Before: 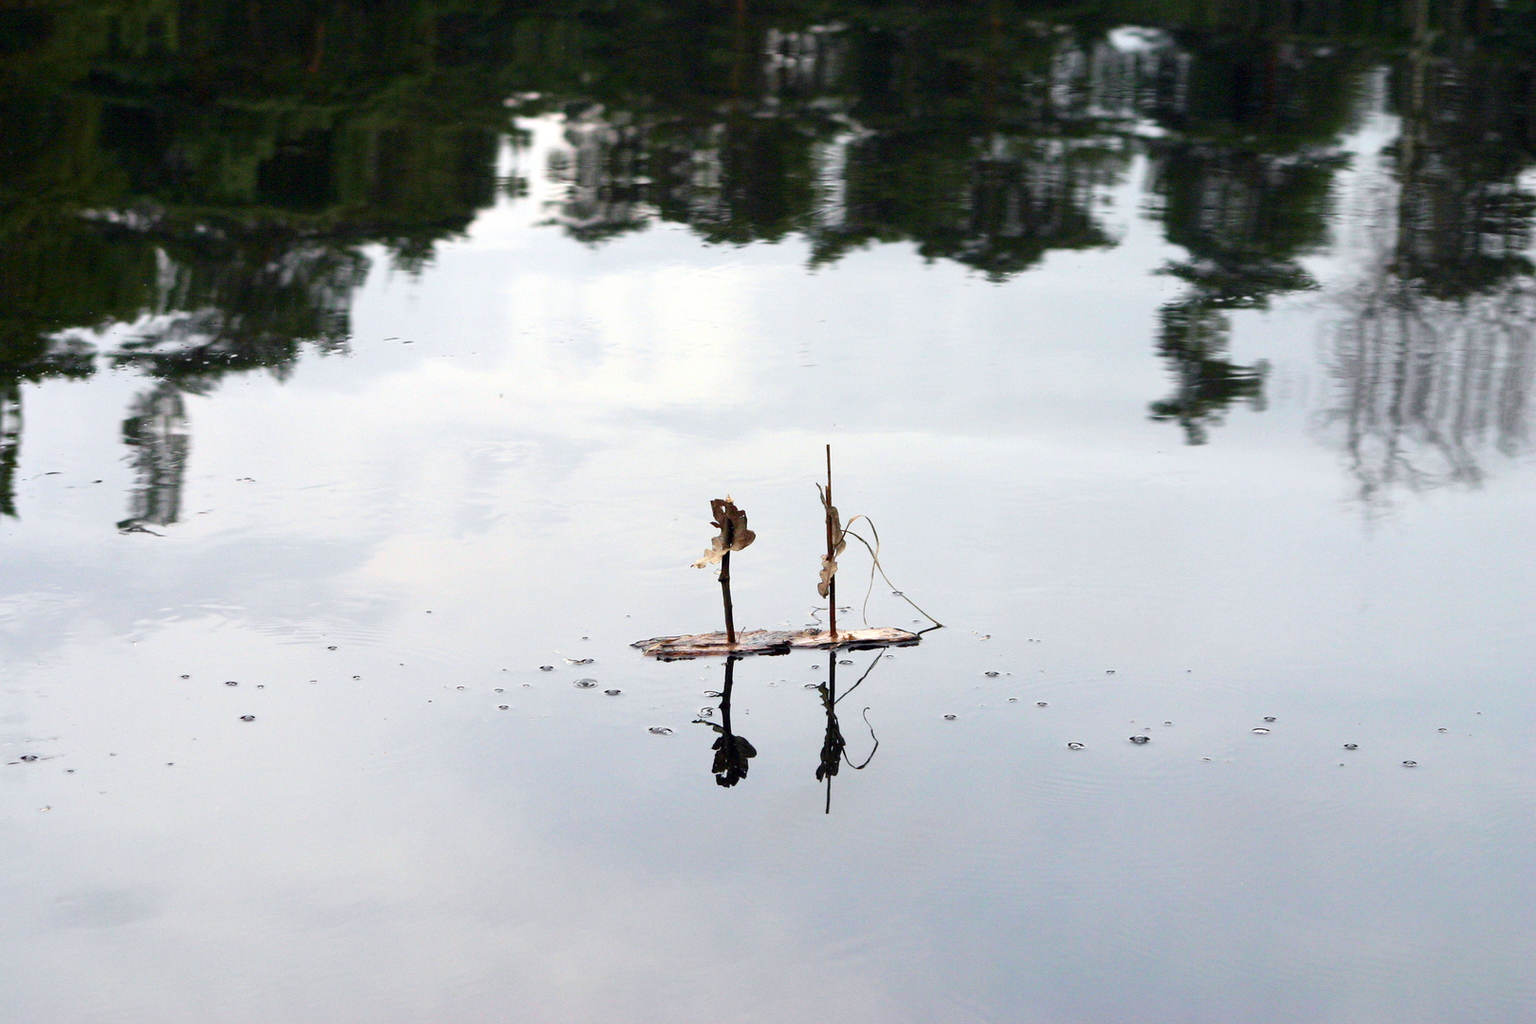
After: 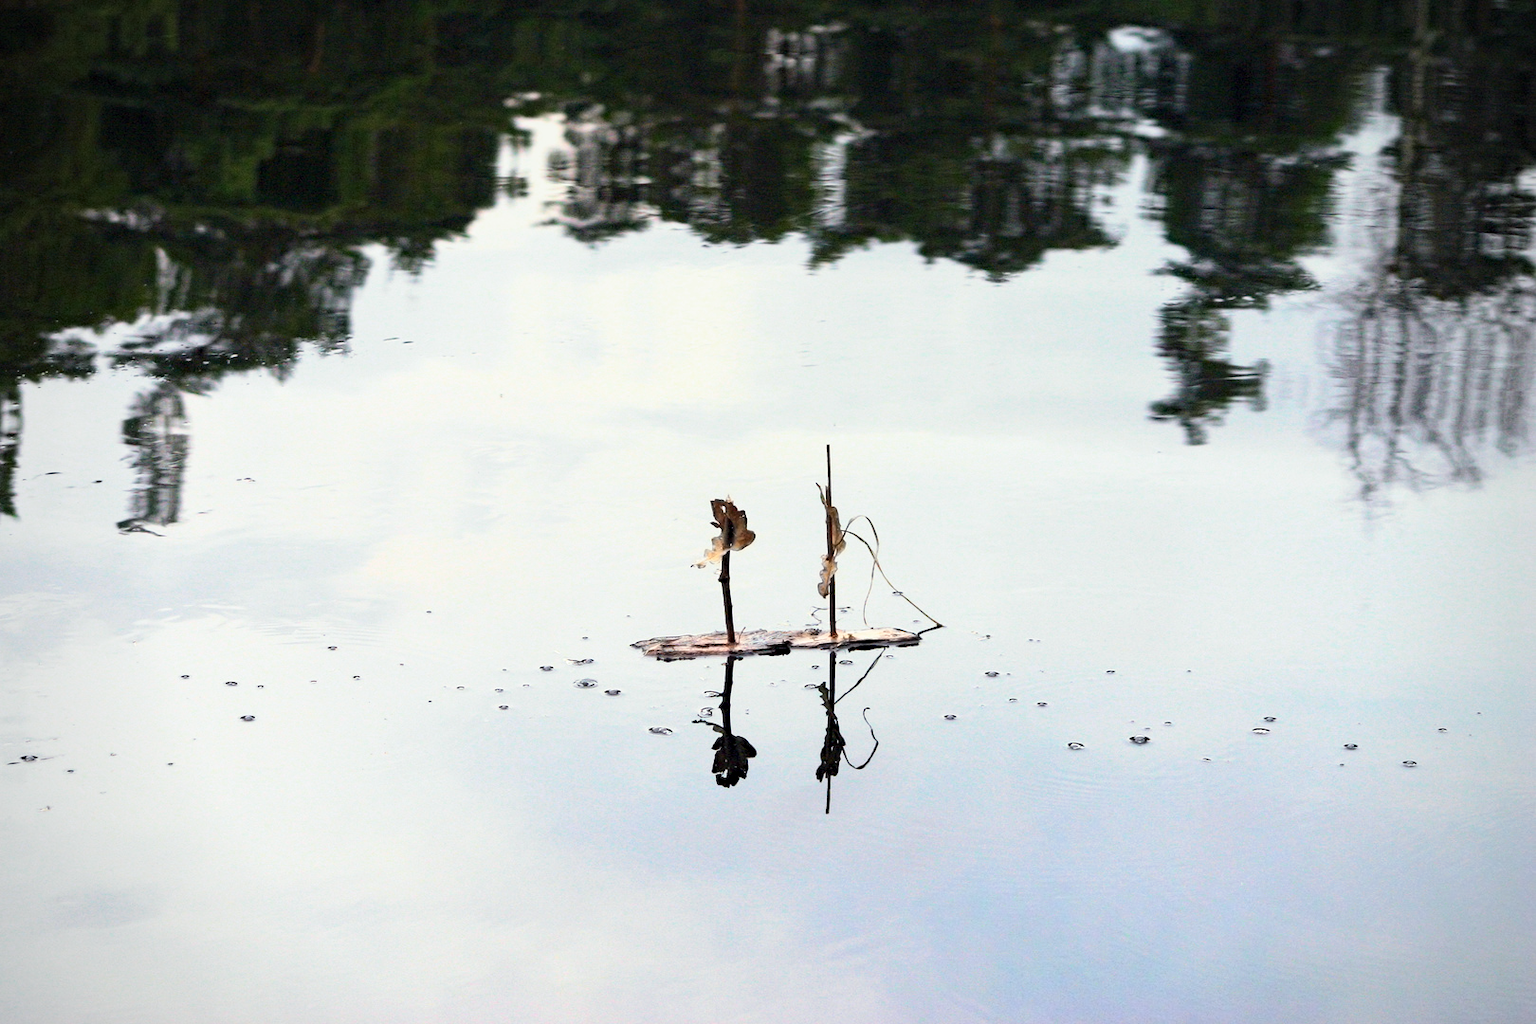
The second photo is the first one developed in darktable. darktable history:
split-toning: shadows › saturation 0.61, highlights › saturation 0.58, balance -28.74, compress 87.36%
graduated density: on, module defaults
haze removal: strength 0.29, distance 0.25, compatibility mode true, adaptive false
defringe: on, module defaults
vibrance: on, module defaults
local contrast: highlights 100%, shadows 100%, detail 120%, midtone range 0.2
contrast brightness saturation: contrast 0.24, brightness 0.26, saturation 0.39
vignetting: fall-off radius 63.6%
